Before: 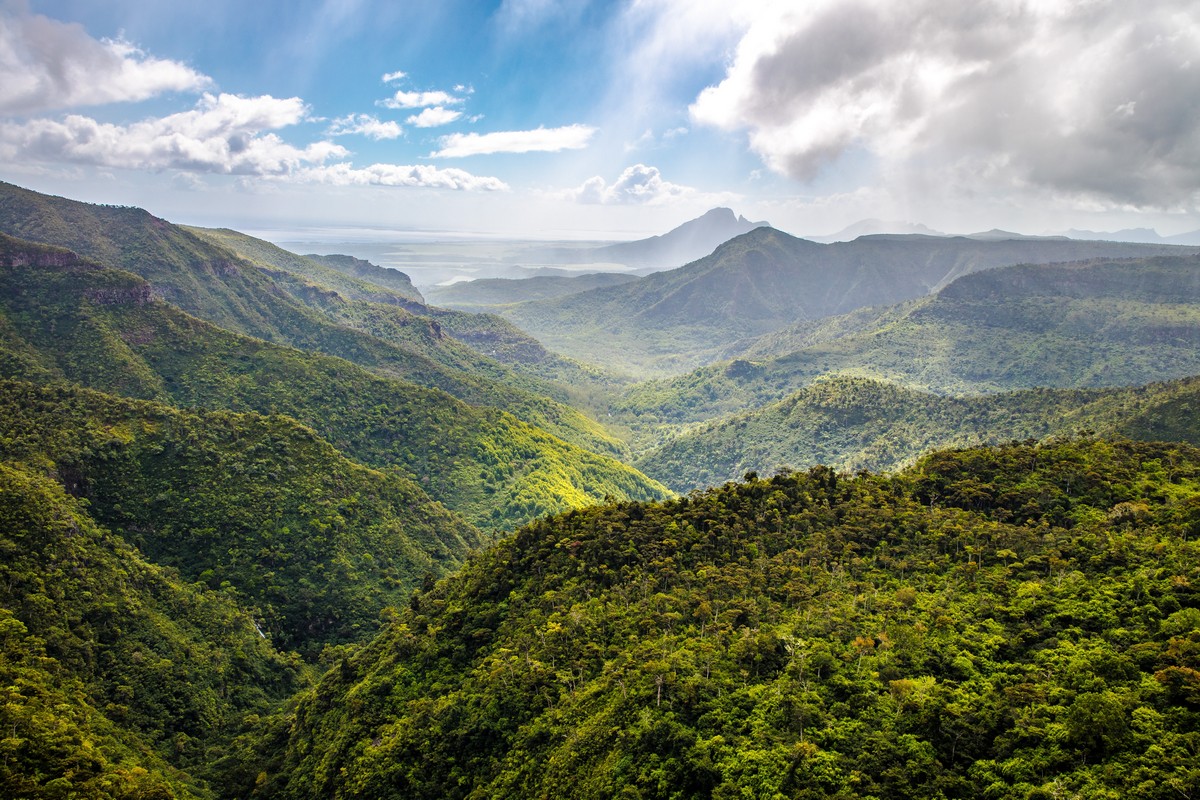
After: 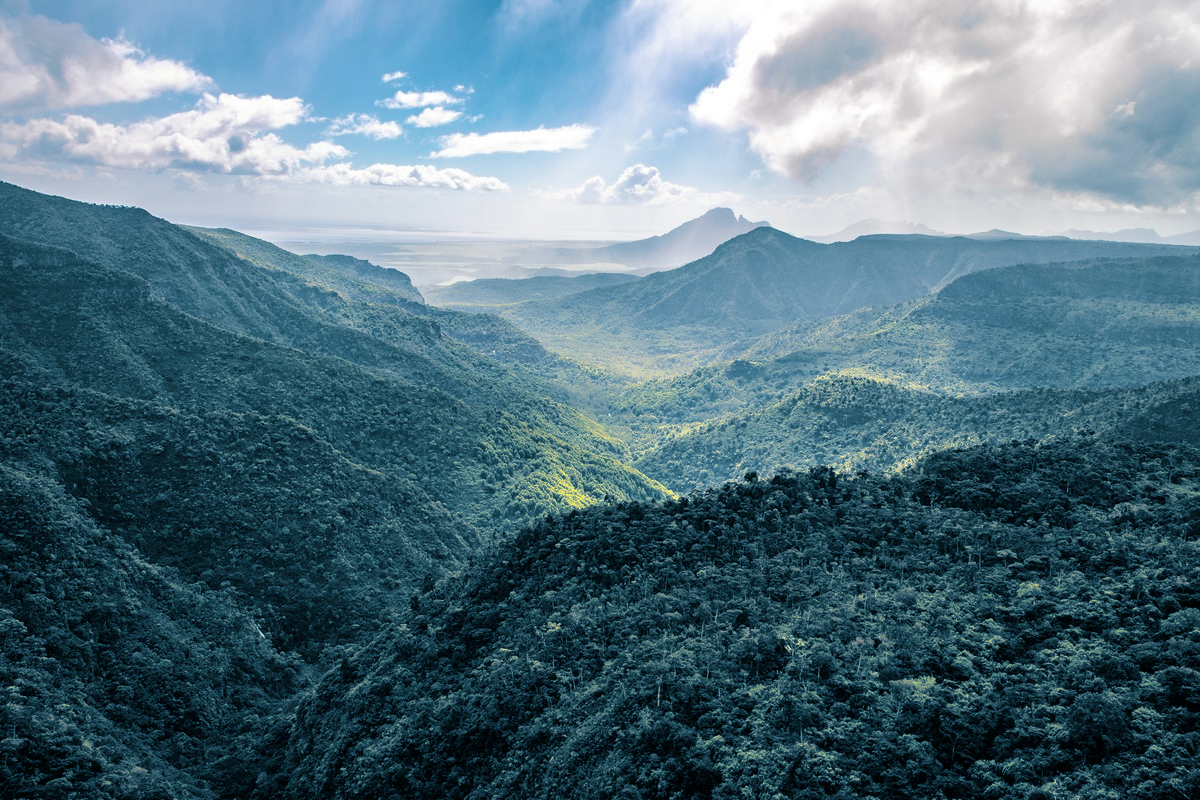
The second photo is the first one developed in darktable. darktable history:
split-toning: shadows › hue 212.4°, balance -70
color zones: curves: ch0 [(0, 0.5) (0.143, 0.5) (0.286, 0.5) (0.429, 0.5) (0.571, 0.5) (0.714, 0.476) (0.857, 0.5) (1, 0.5)]; ch2 [(0, 0.5) (0.143, 0.5) (0.286, 0.5) (0.429, 0.5) (0.571, 0.5) (0.714, 0.487) (0.857, 0.5) (1, 0.5)]
